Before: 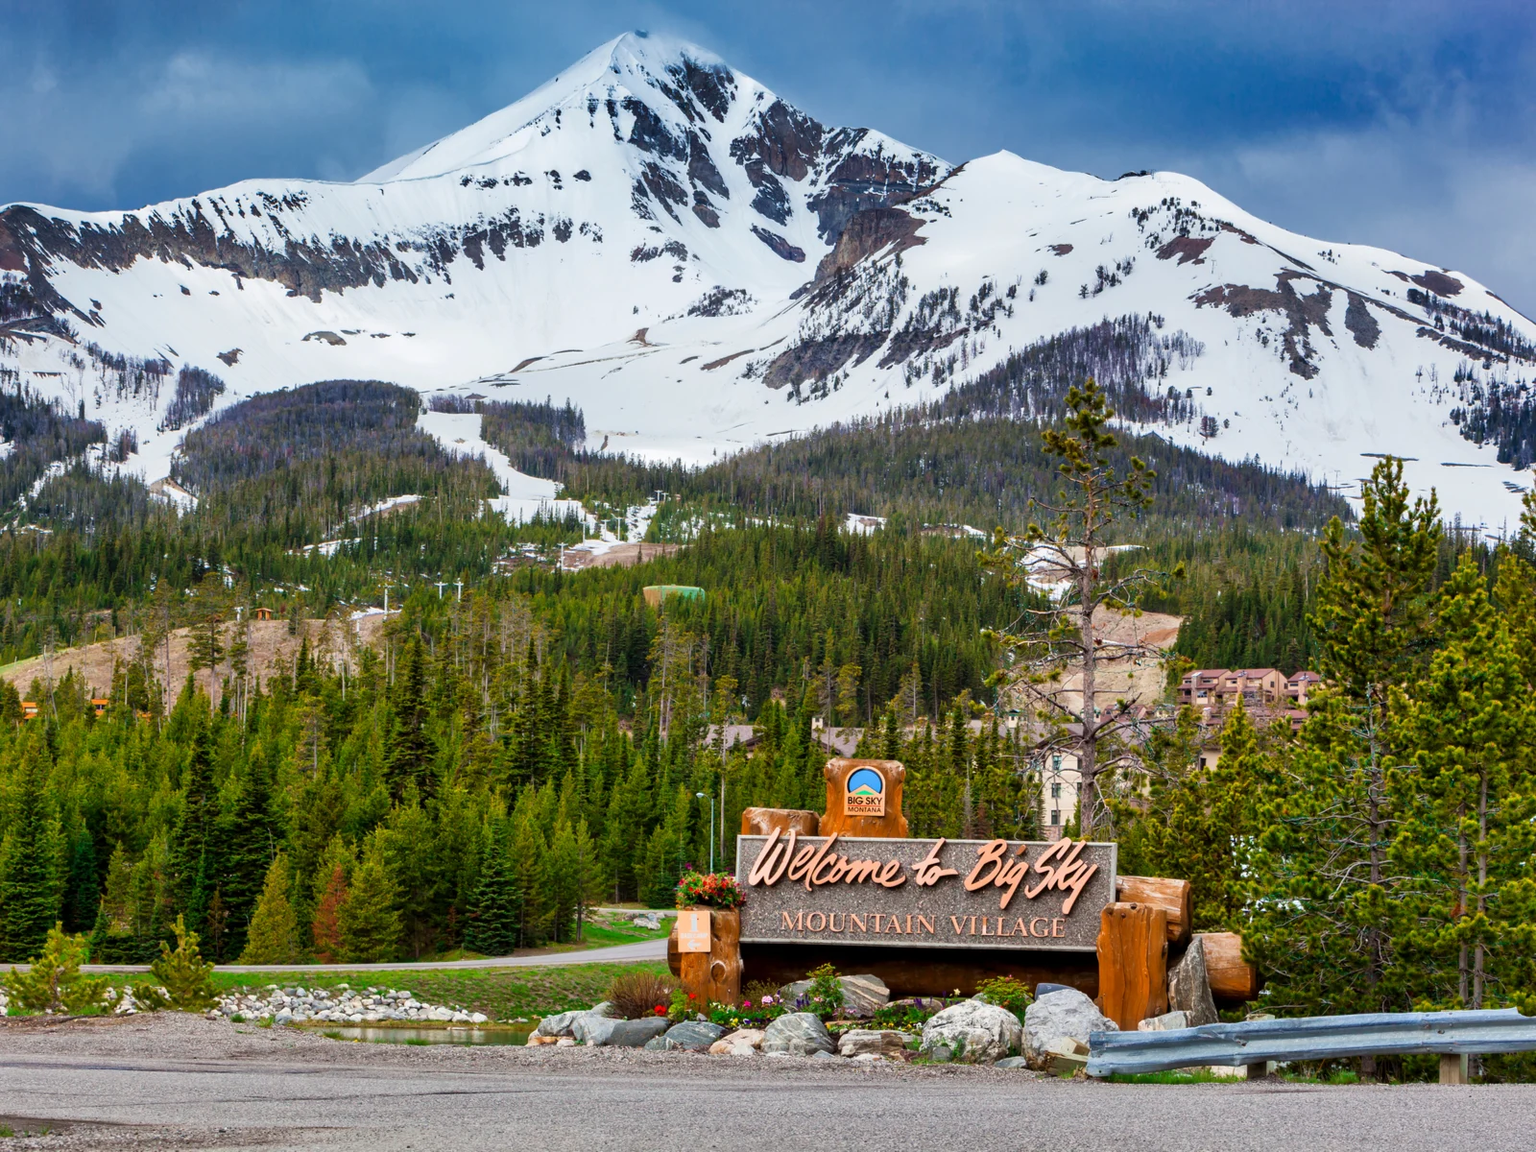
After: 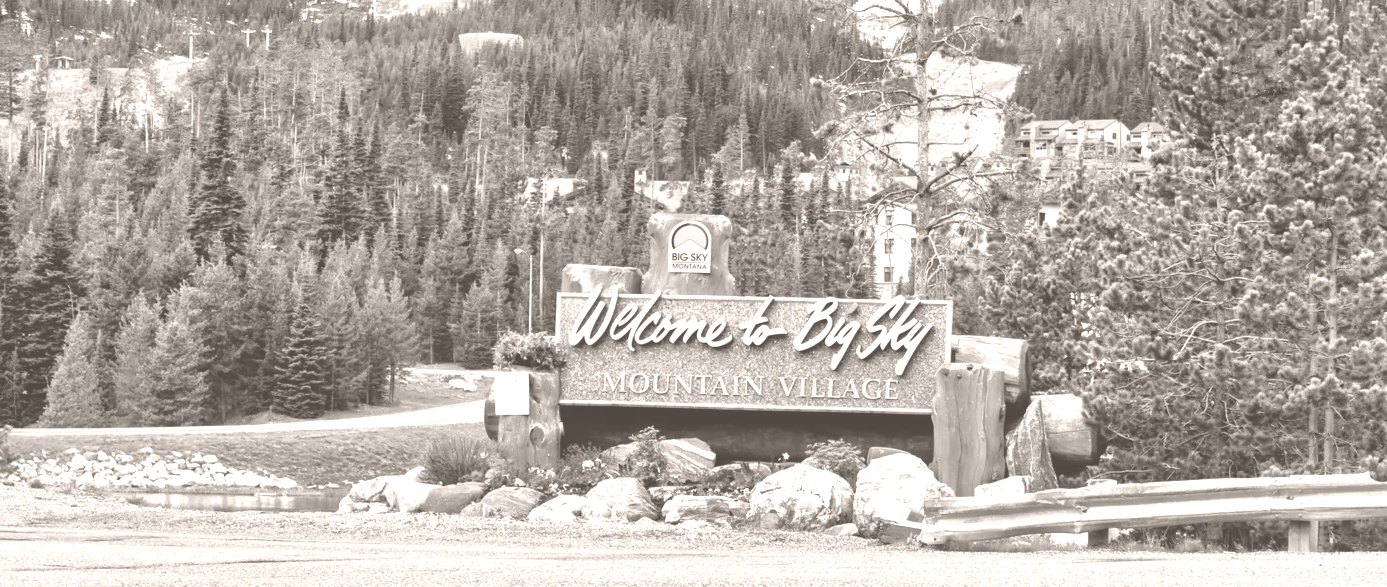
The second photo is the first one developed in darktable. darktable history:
colorize: hue 34.49°, saturation 35.33%, source mix 100%, lightness 55%, version 1
crop and rotate: left 13.306%, top 48.129%, bottom 2.928%
